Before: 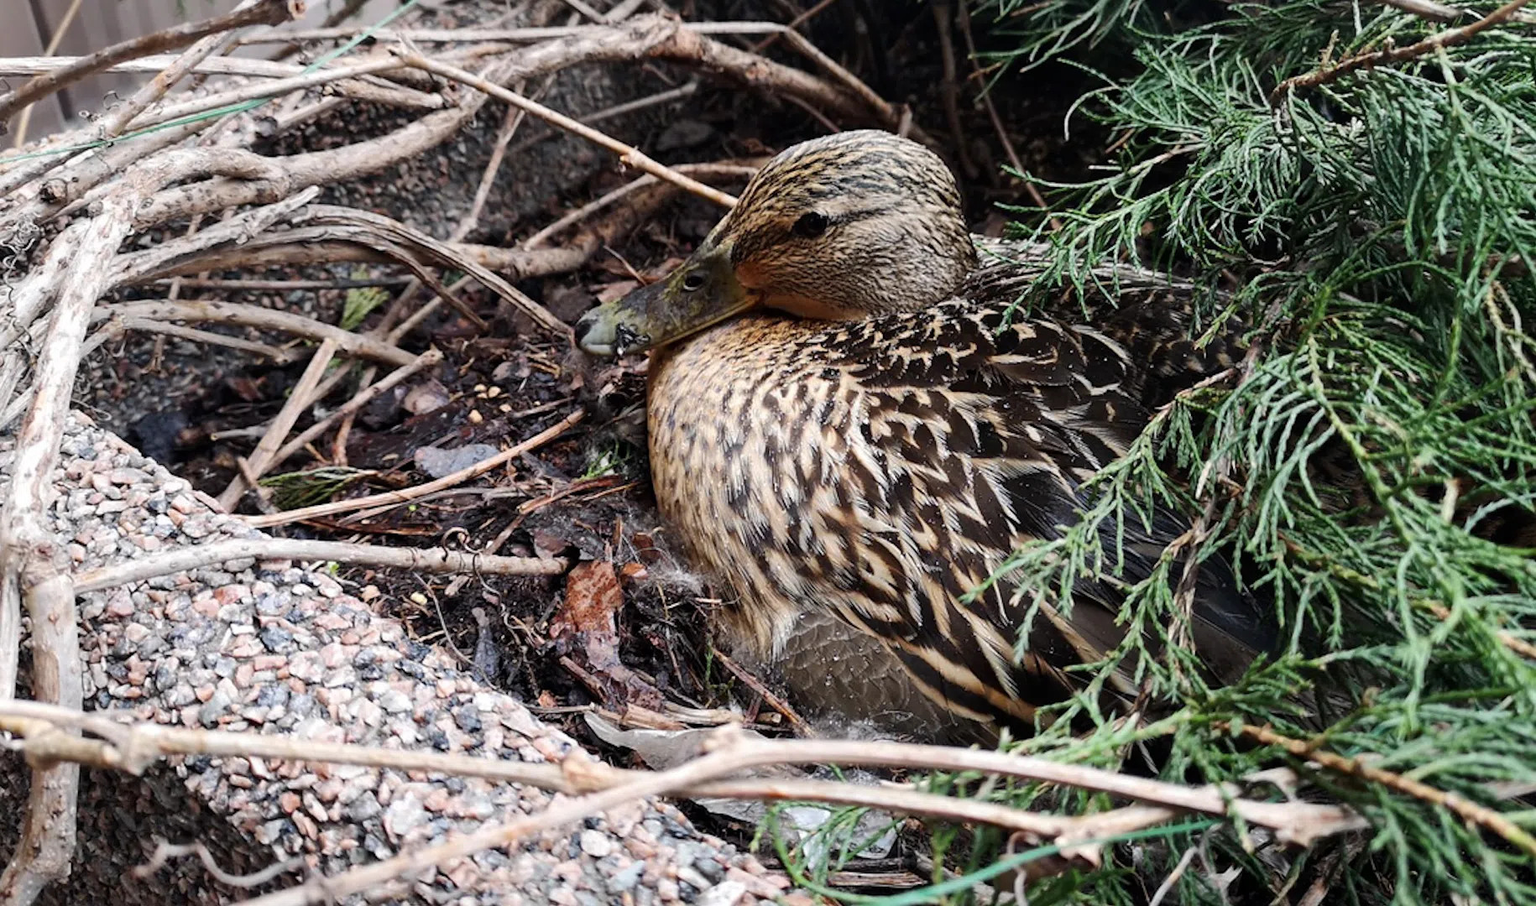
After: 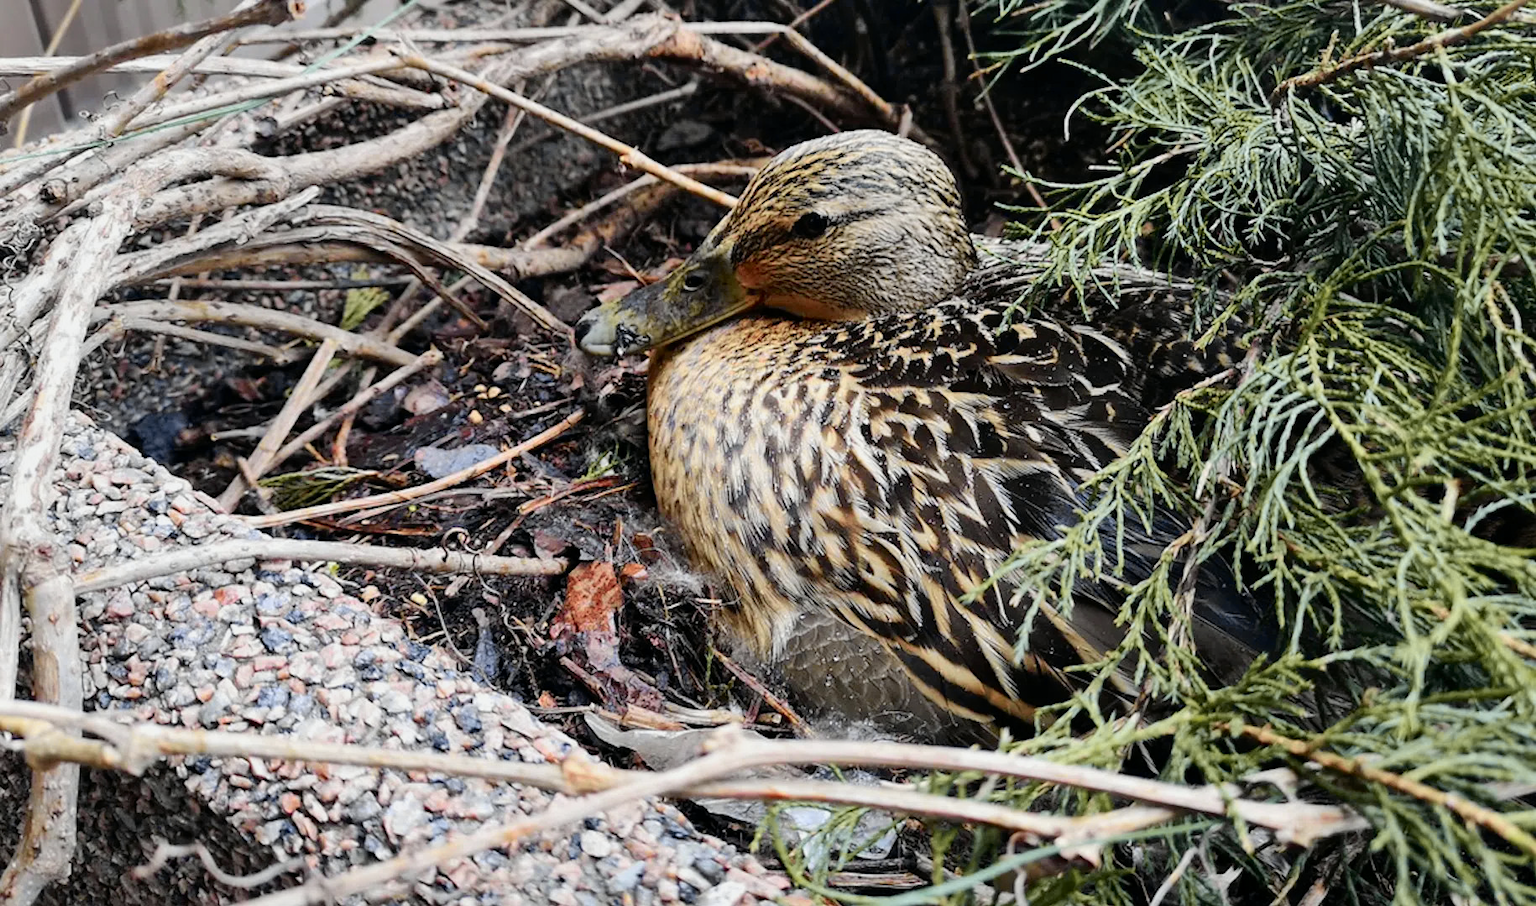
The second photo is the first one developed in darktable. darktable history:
shadows and highlights: low approximation 0.01, soften with gaussian
tone curve: curves: ch0 [(0, 0) (0.07, 0.052) (0.23, 0.254) (0.486, 0.53) (0.822, 0.825) (0.994, 0.955)]; ch1 [(0, 0) (0.226, 0.261) (0.379, 0.442) (0.469, 0.472) (0.495, 0.495) (0.514, 0.504) (0.561, 0.568) (0.59, 0.612) (1, 1)]; ch2 [(0, 0) (0.269, 0.299) (0.459, 0.441) (0.498, 0.499) (0.523, 0.52) (0.551, 0.576) (0.629, 0.643) (0.659, 0.681) (0.718, 0.764) (1, 1)], color space Lab, independent channels, preserve colors none
